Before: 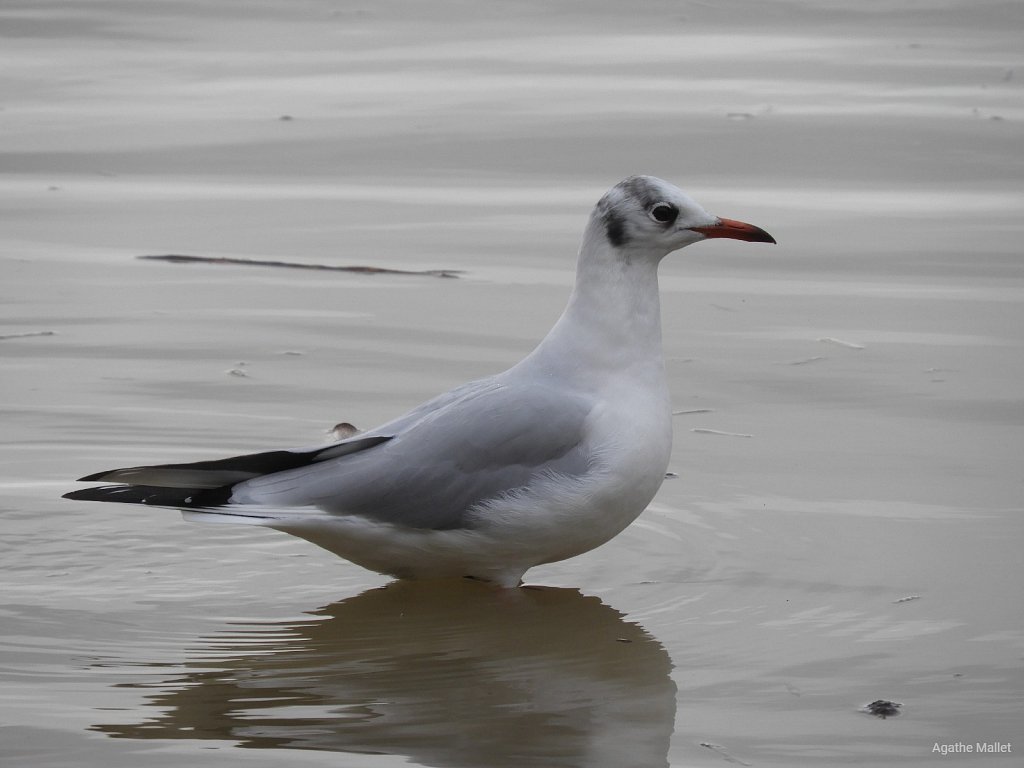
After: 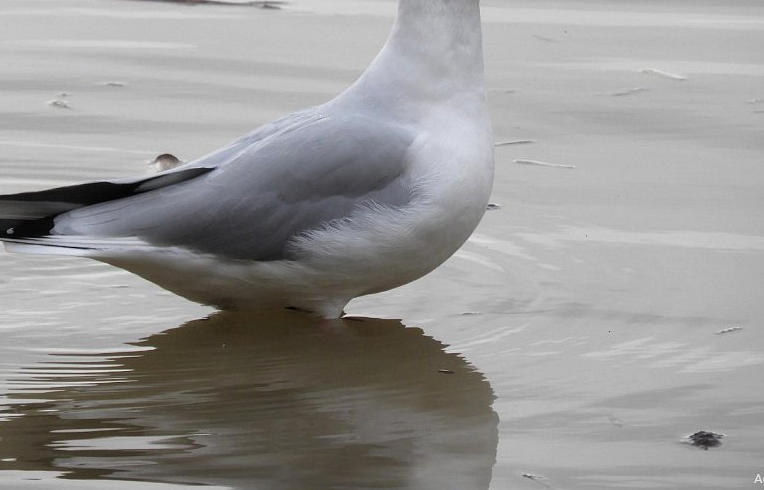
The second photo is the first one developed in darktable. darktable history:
tone equalizer: -8 EV -0.405 EV, -7 EV -0.411 EV, -6 EV -0.303 EV, -5 EV -0.262 EV, -3 EV 0.221 EV, -2 EV 0.342 EV, -1 EV 0.363 EV, +0 EV 0.391 EV
crop and rotate: left 17.455%, top 35.108%, right 7.876%, bottom 1.045%
local contrast: mode bilateral grid, contrast 21, coarseness 50, detail 120%, midtone range 0.2
